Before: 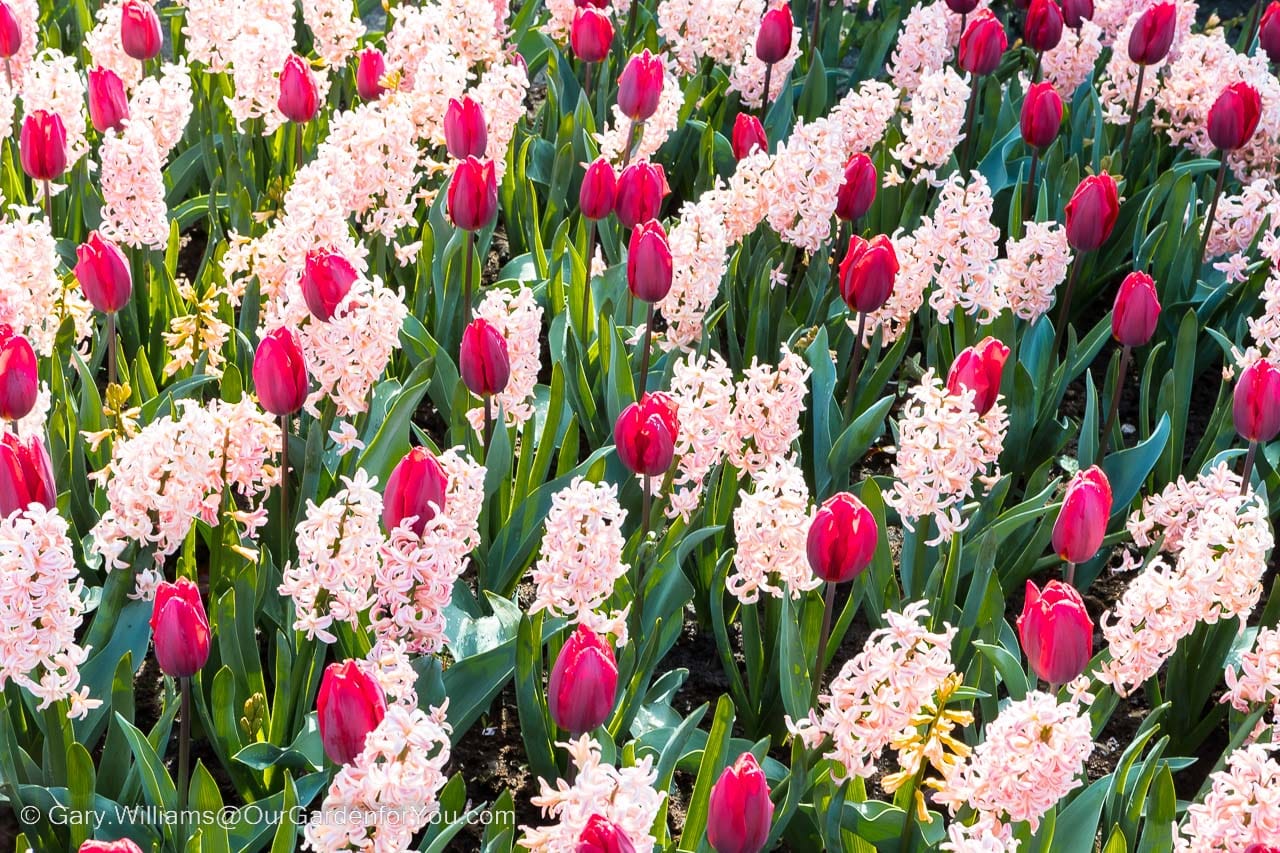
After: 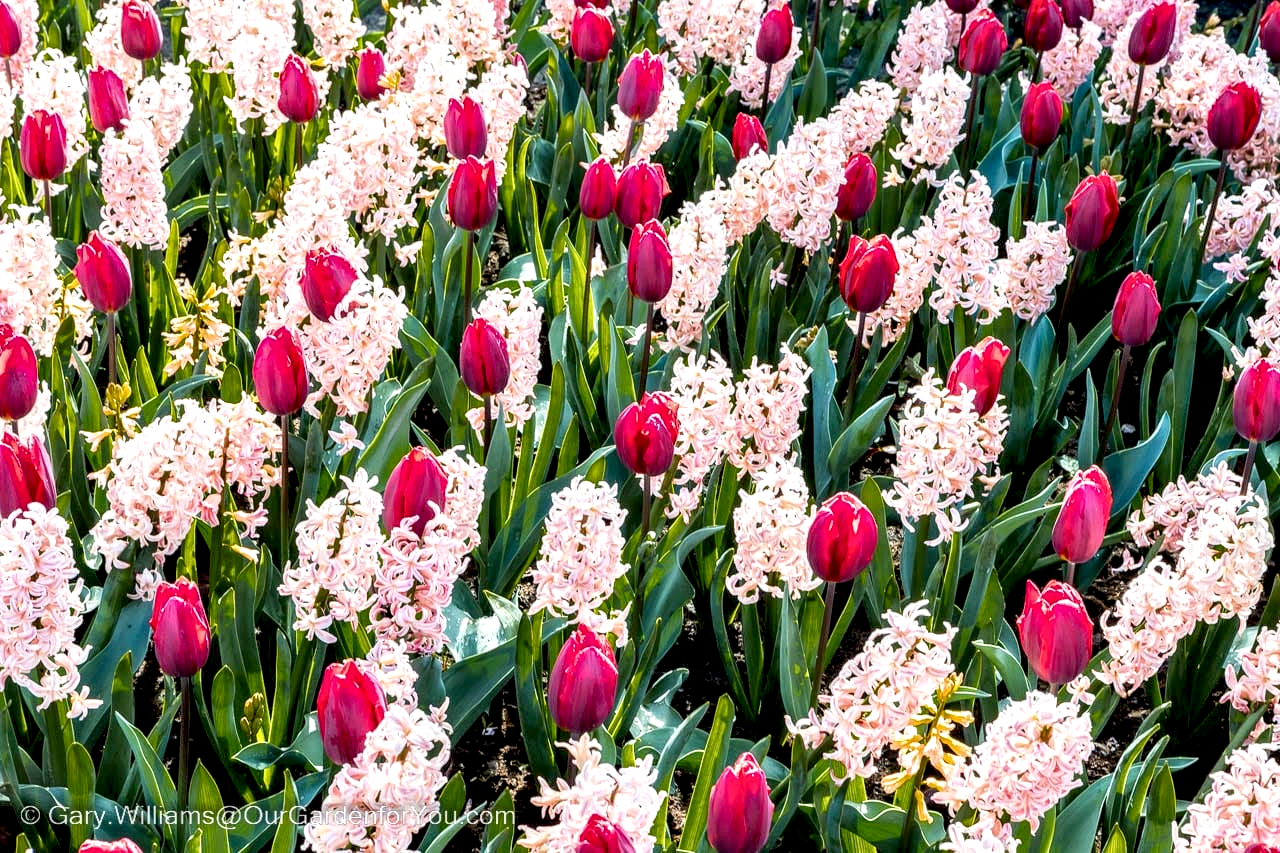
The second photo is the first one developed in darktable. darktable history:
exposure: black level correction 0.011, compensate highlight preservation false
local contrast: highlights 60%, shadows 60%, detail 160%
